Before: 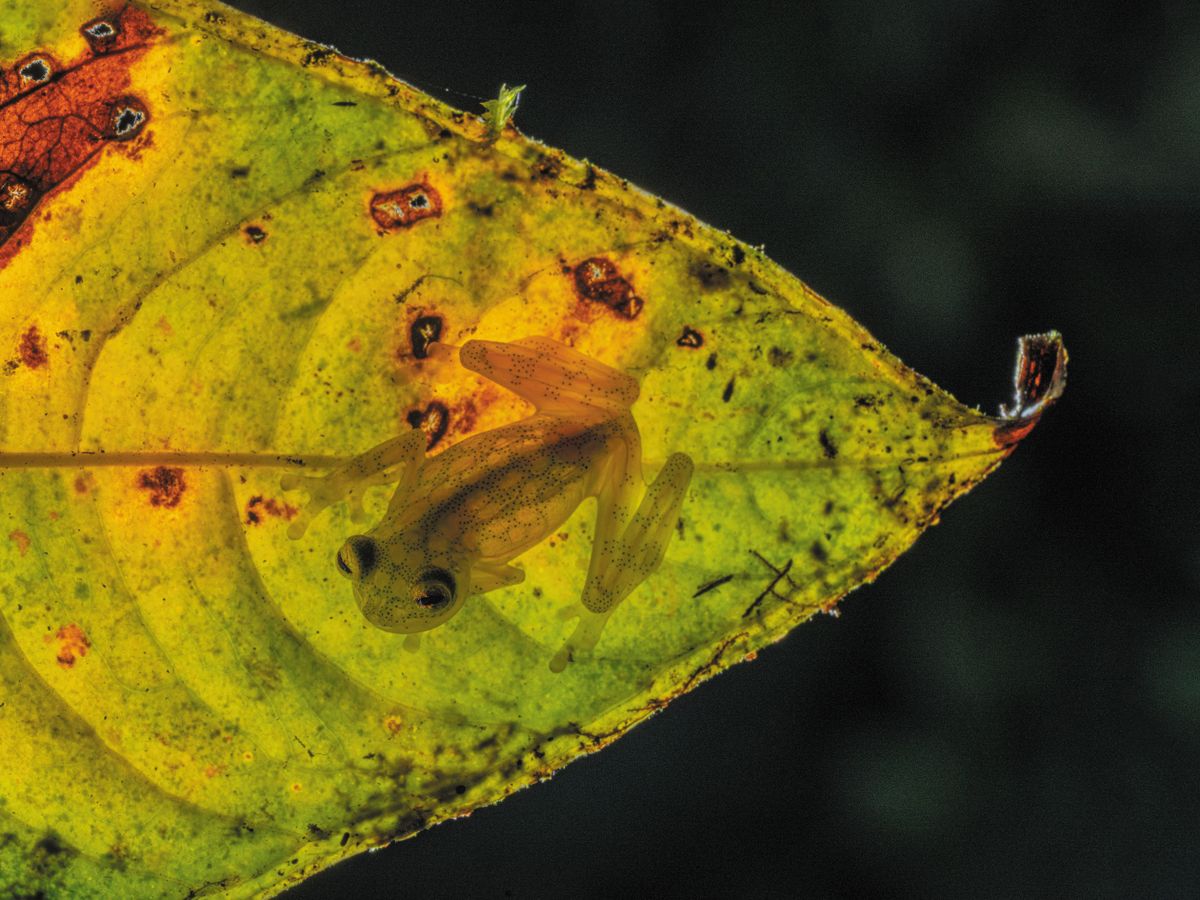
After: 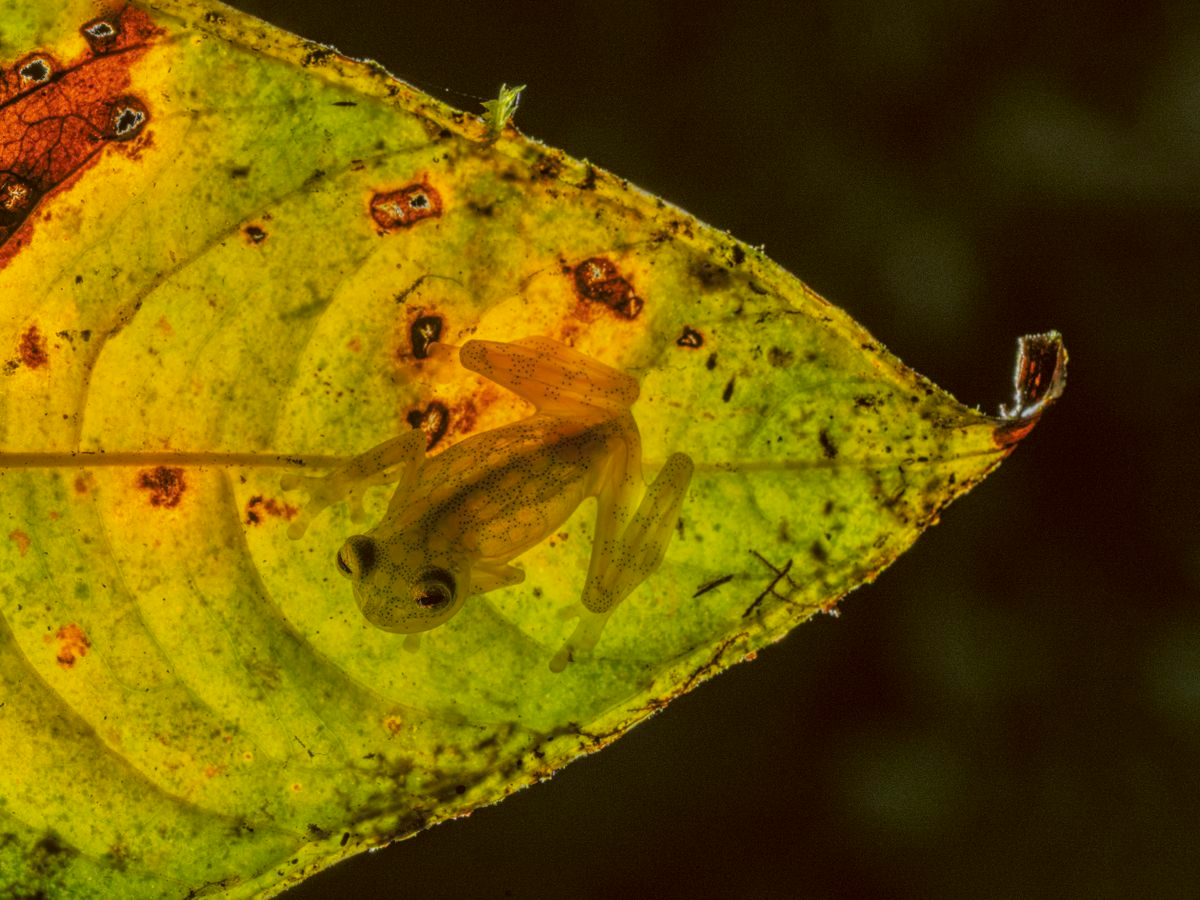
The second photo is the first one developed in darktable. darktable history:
color correction: highlights a* -0.375, highlights b* 0.159, shadows a* 5.05, shadows b* 20.32
